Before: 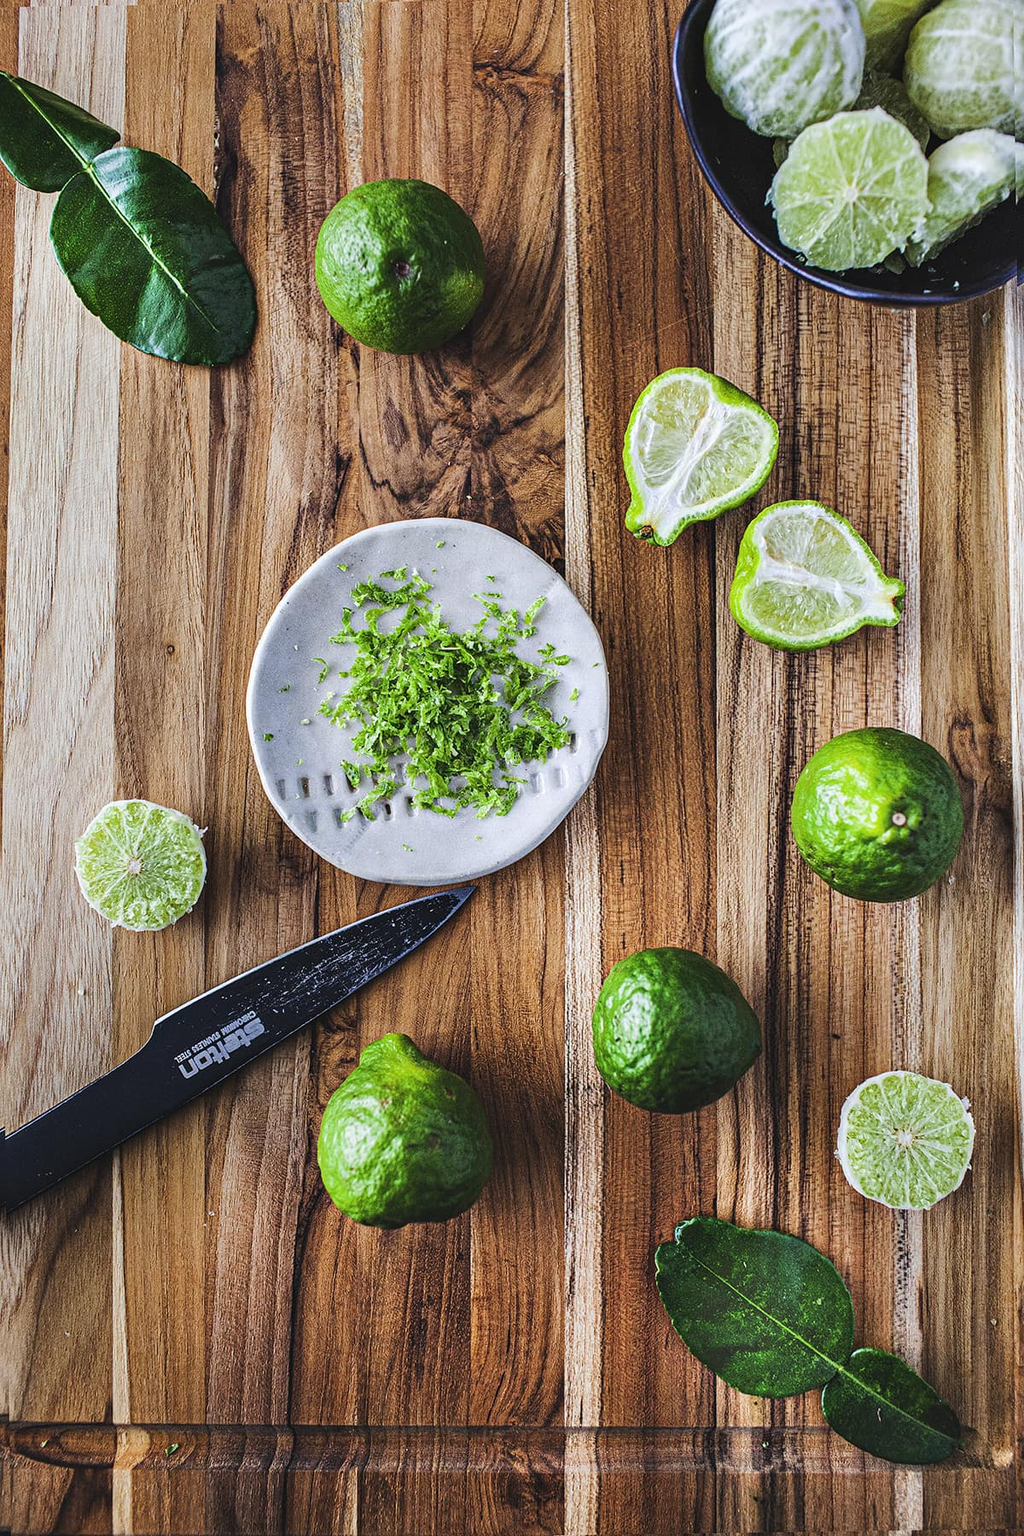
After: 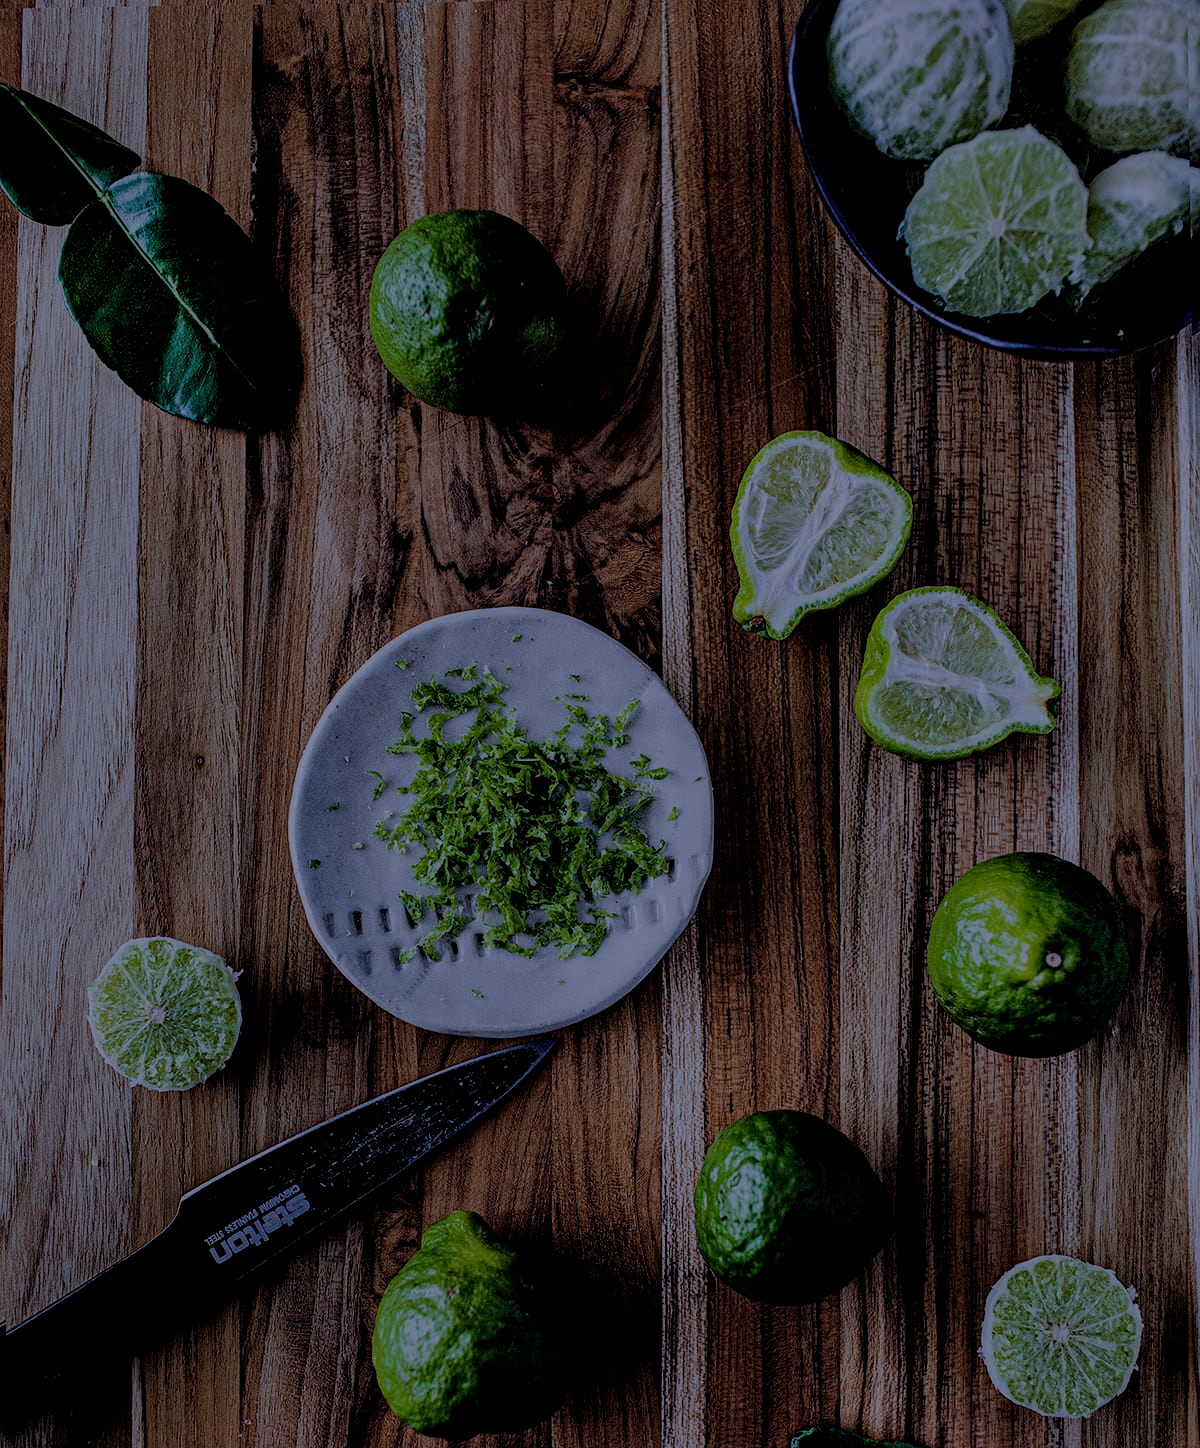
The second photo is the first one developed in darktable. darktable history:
exposure: exposure -2.344 EV, compensate exposure bias true, compensate highlight preservation false
color zones: curves: ch2 [(0, 0.5) (0.143, 0.5) (0.286, 0.489) (0.415, 0.421) (0.571, 0.5) (0.714, 0.5) (0.857, 0.5) (1, 0.5)]
local contrast: on, module defaults
crop: bottom 19.53%
filmic rgb: black relative exposure -7.65 EV, white relative exposure 4.56 EV, hardness 3.61, contrast 1.061, color science v6 (2022)
color calibration: illuminant as shot in camera, x 0.379, y 0.395, temperature 4130.99 K
